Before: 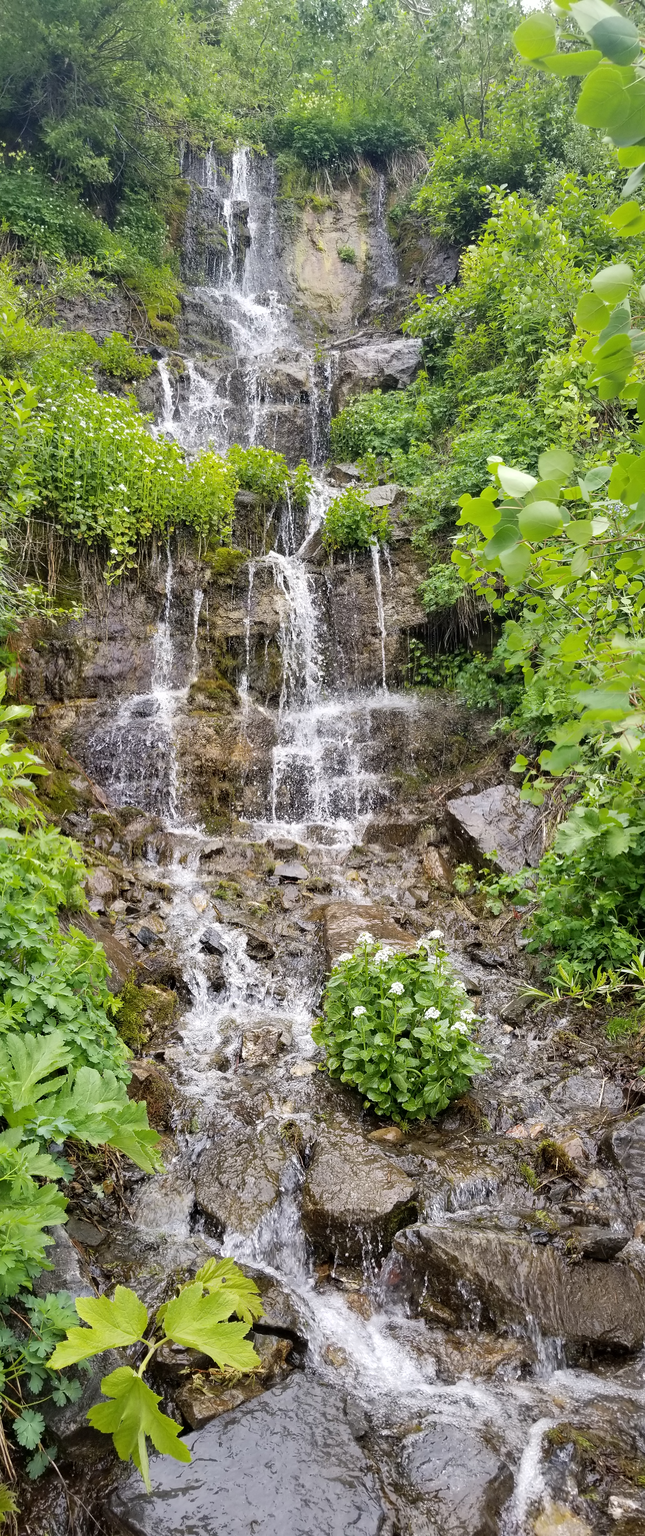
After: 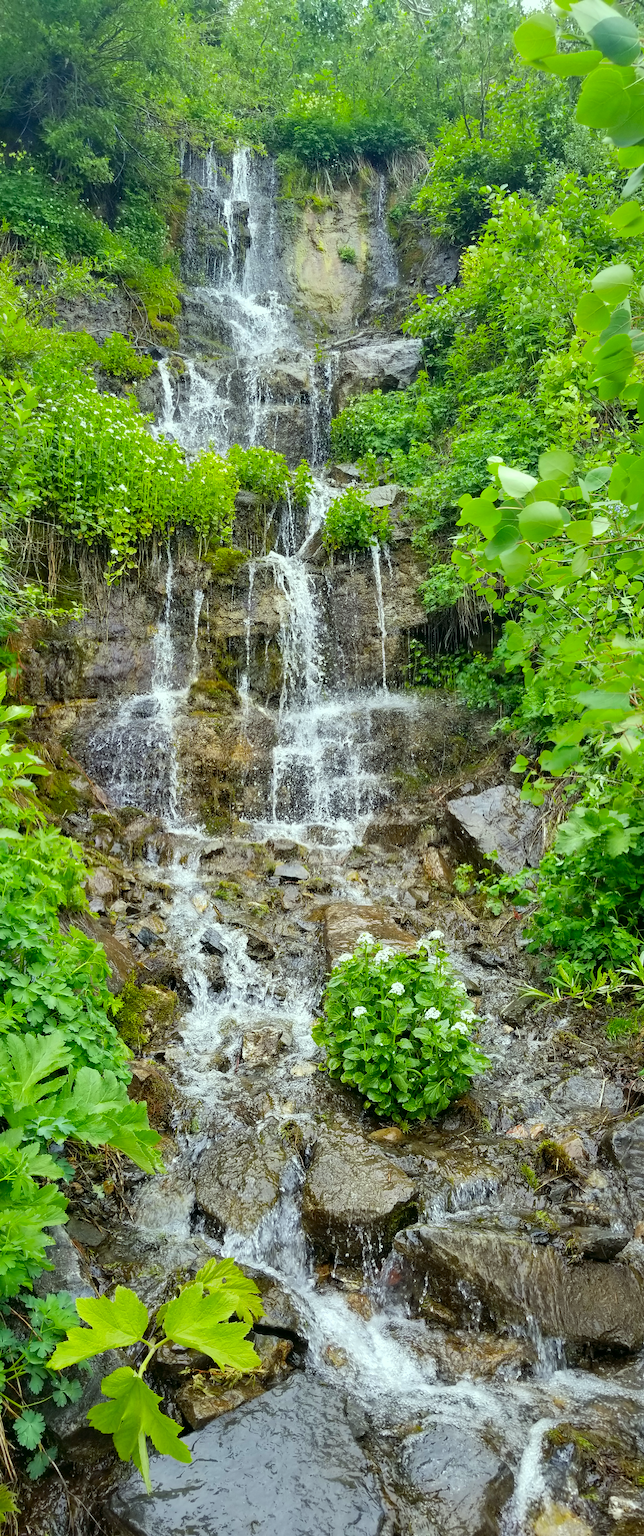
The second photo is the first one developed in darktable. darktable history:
color correction: highlights a* -7.53, highlights b* 1.58, shadows a* -2.92, saturation 1.38
